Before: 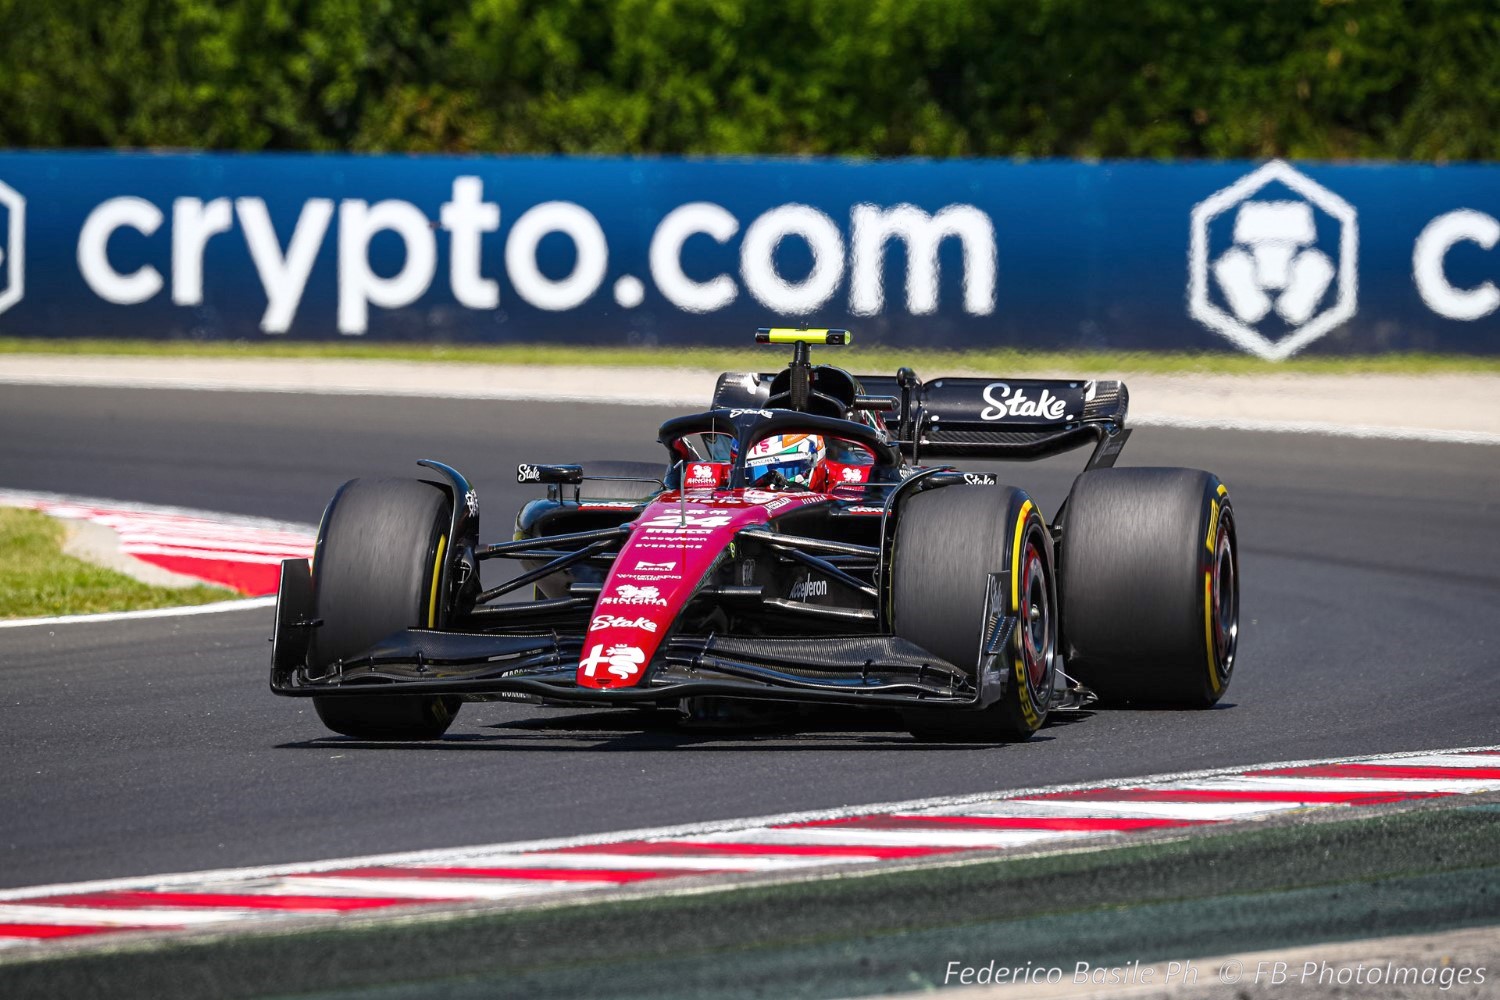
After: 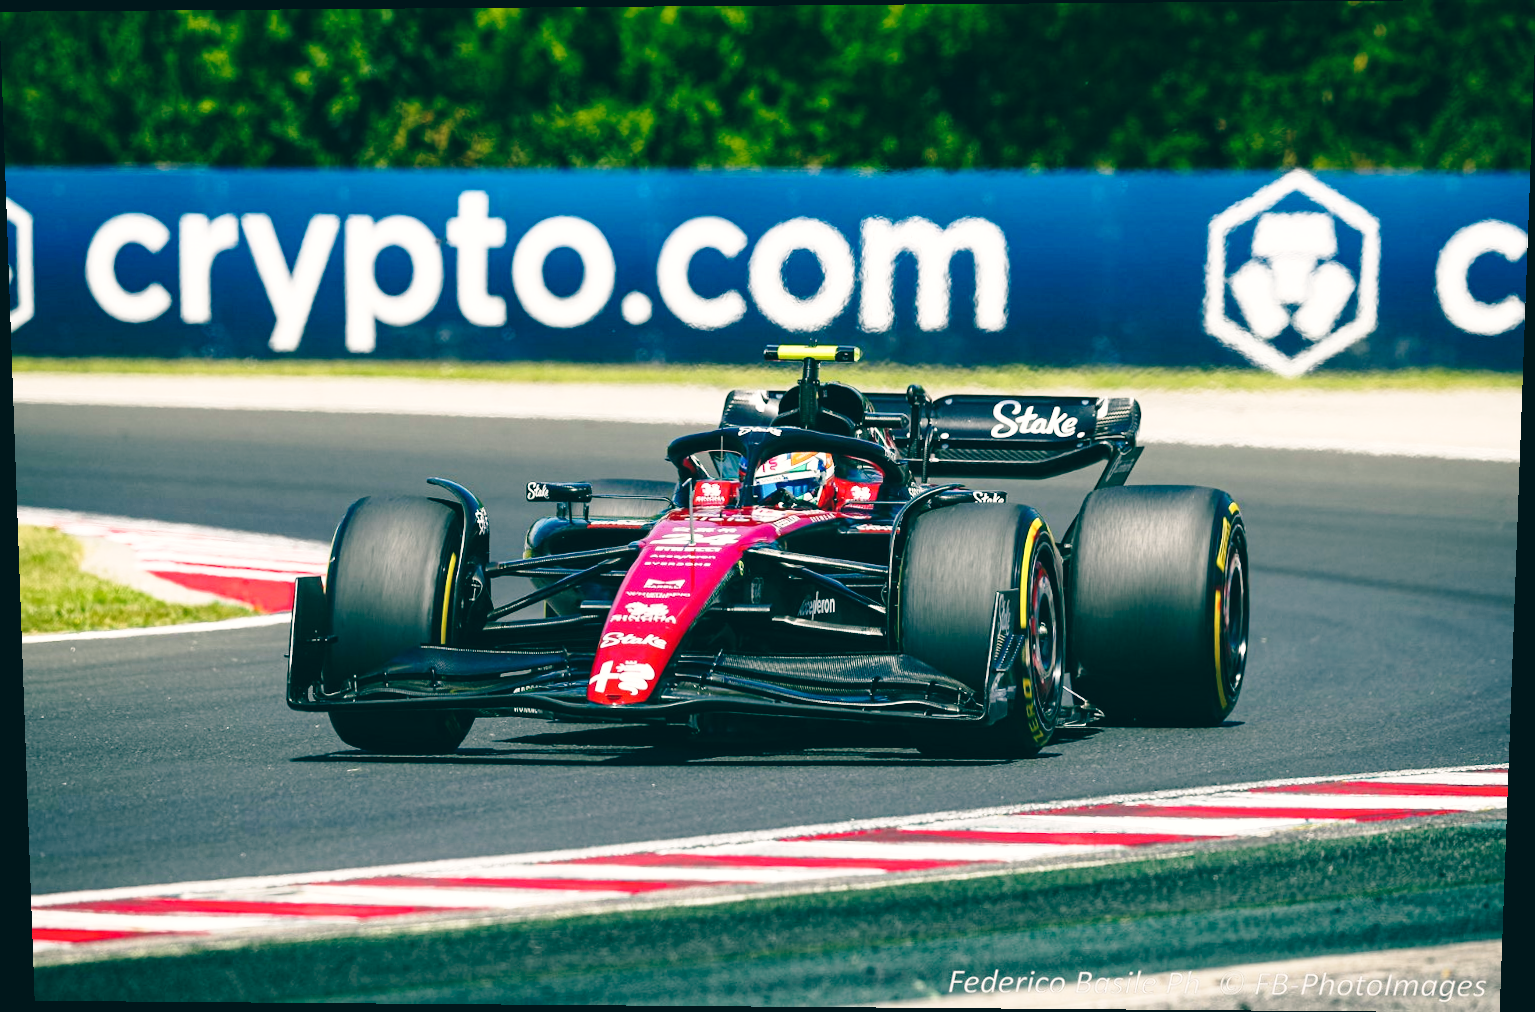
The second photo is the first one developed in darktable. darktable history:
color balance: lift [1.005, 0.99, 1.007, 1.01], gamma [1, 0.979, 1.011, 1.021], gain [0.923, 1.098, 1.025, 0.902], input saturation 90.45%, contrast 7.73%, output saturation 105.91%
base curve: curves: ch0 [(0, 0) (0.028, 0.03) (0.121, 0.232) (0.46, 0.748) (0.859, 0.968) (1, 1)], preserve colors none
rotate and perspective: lens shift (vertical) 0.048, lens shift (horizontal) -0.024, automatic cropping off
